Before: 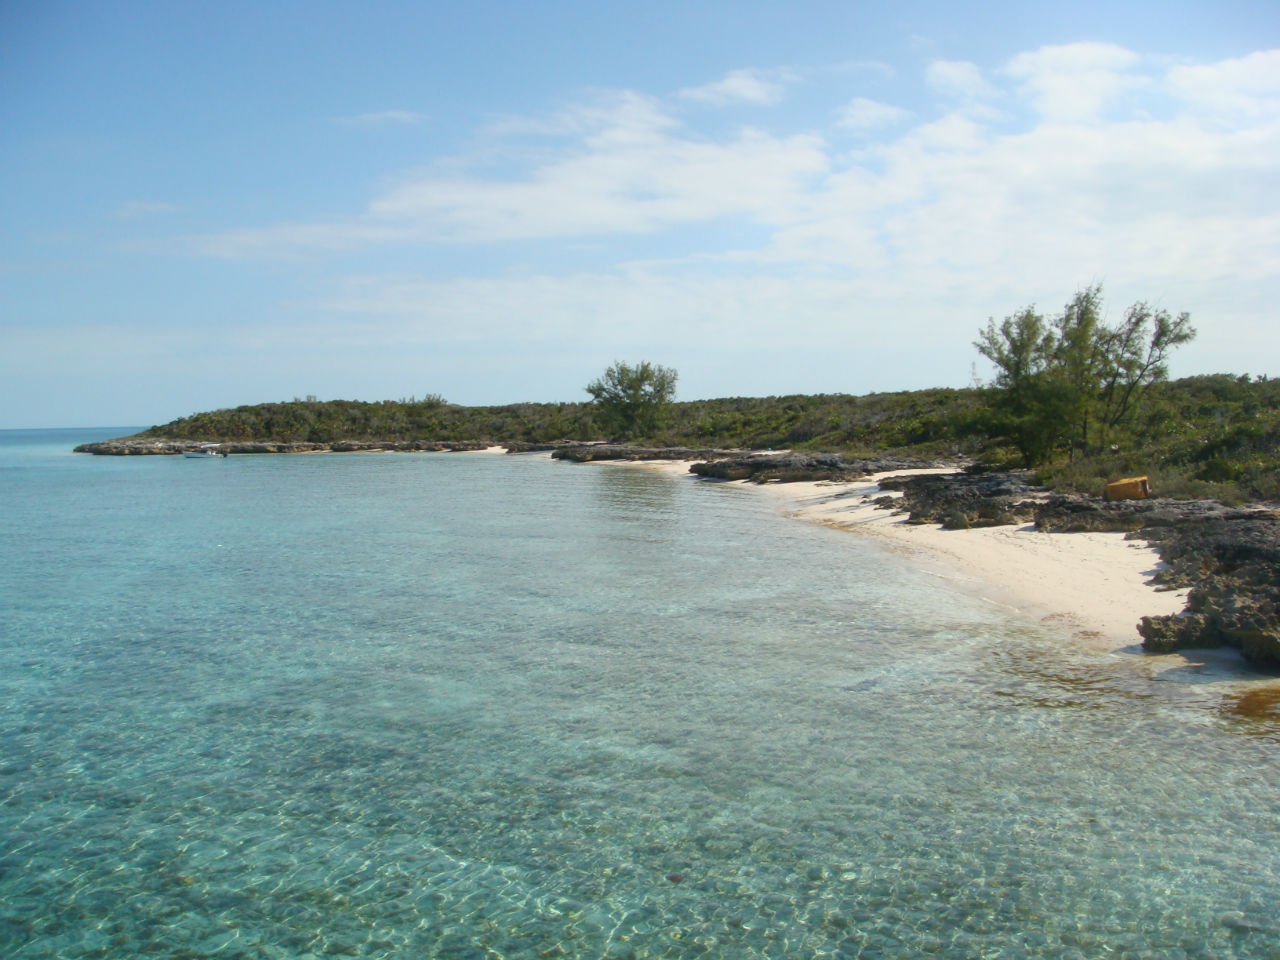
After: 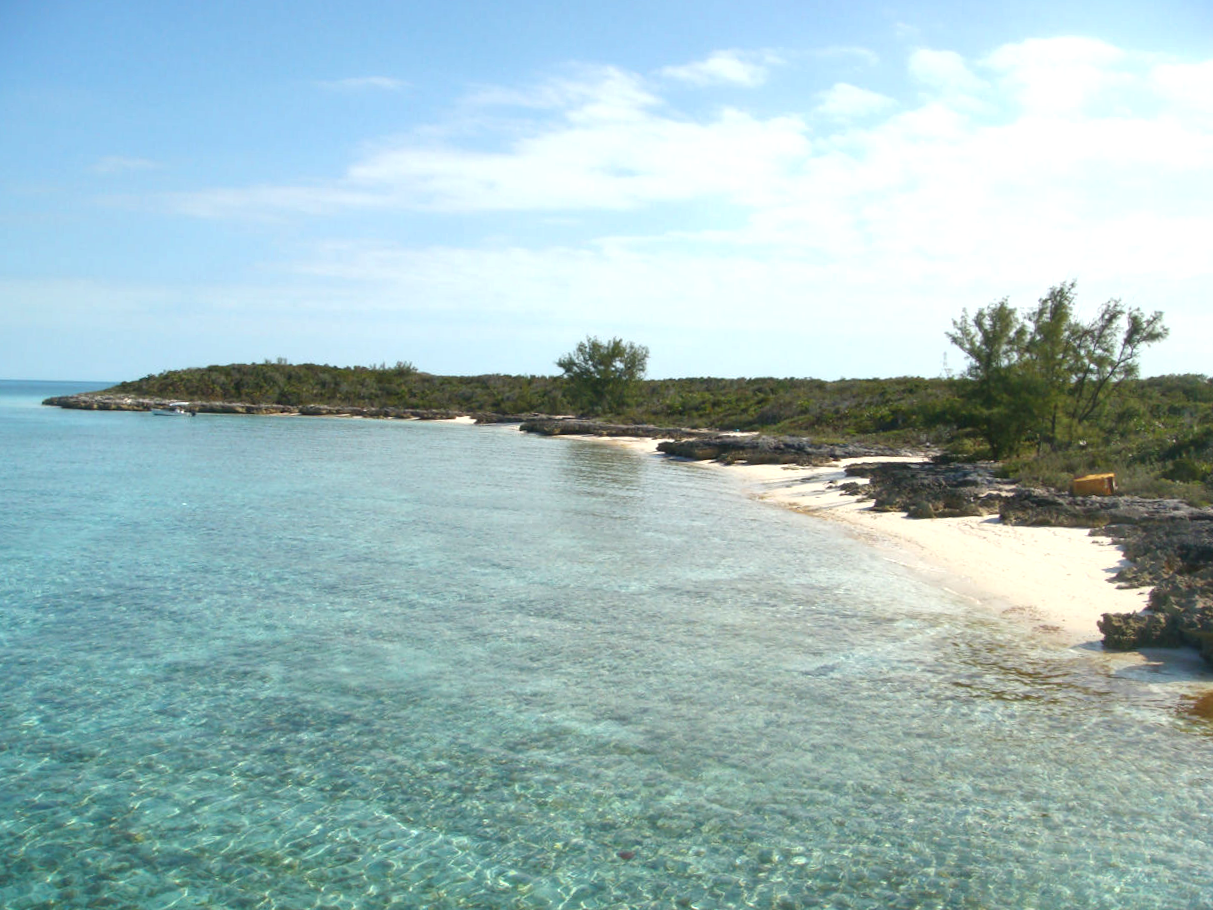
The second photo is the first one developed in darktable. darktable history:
exposure: exposure 0.507 EV, compensate highlight preservation false
shadows and highlights: shadows -88.03, highlights -35.45, shadows color adjustment 99.15%, highlights color adjustment 0%, soften with gaussian
crop and rotate: angle -2.38°
